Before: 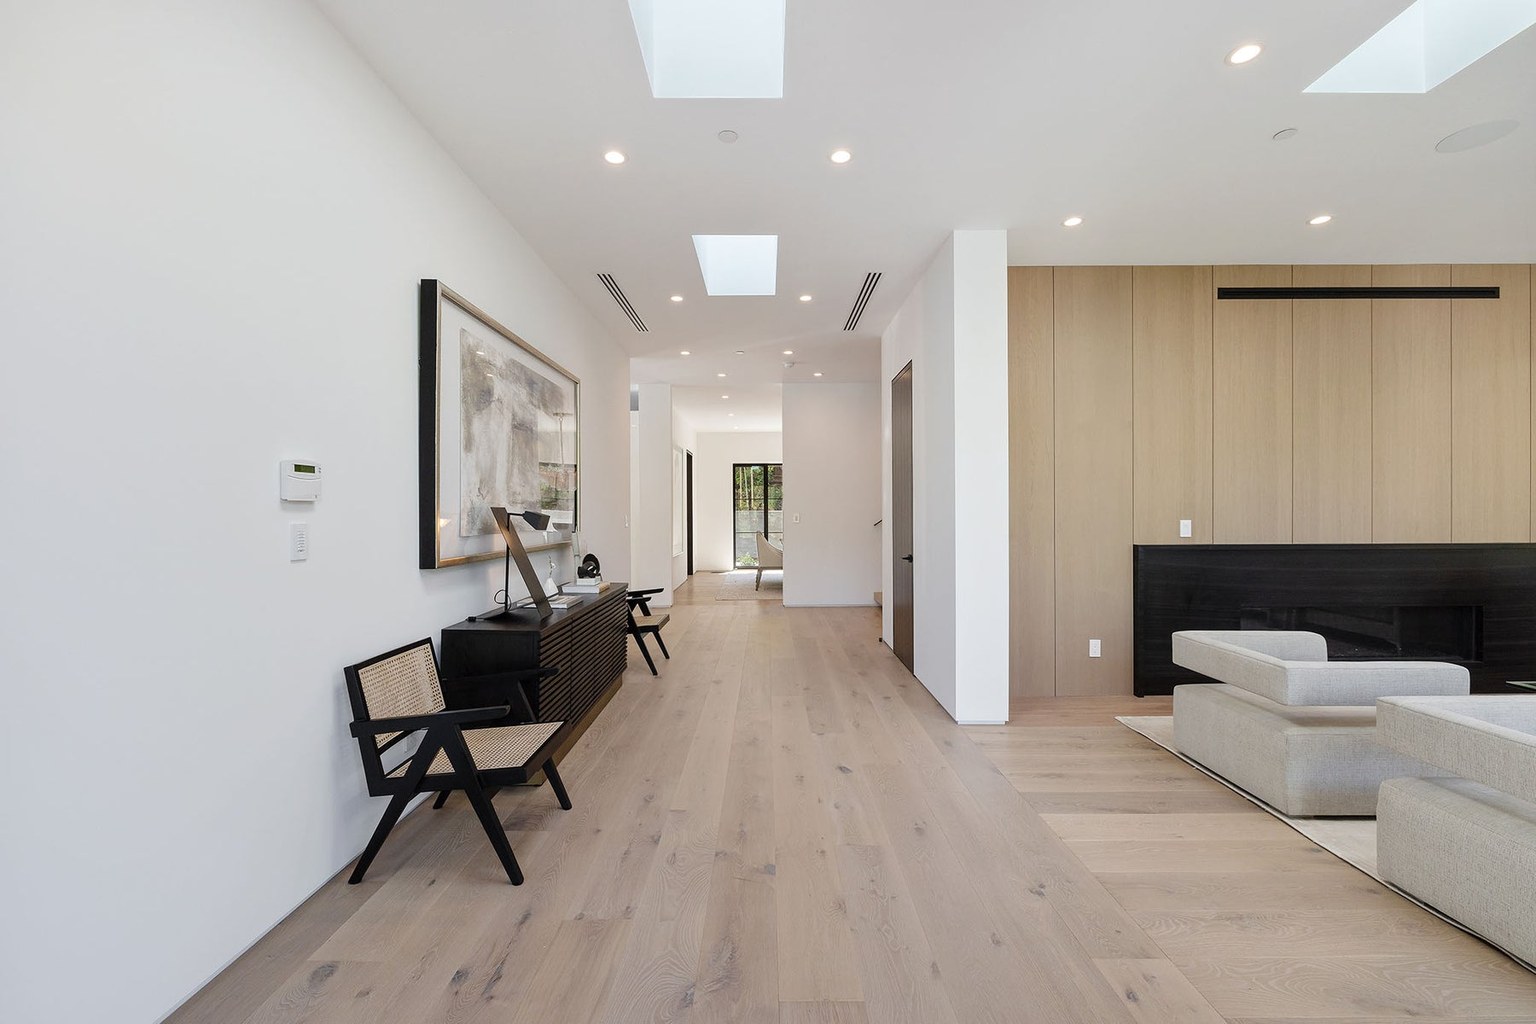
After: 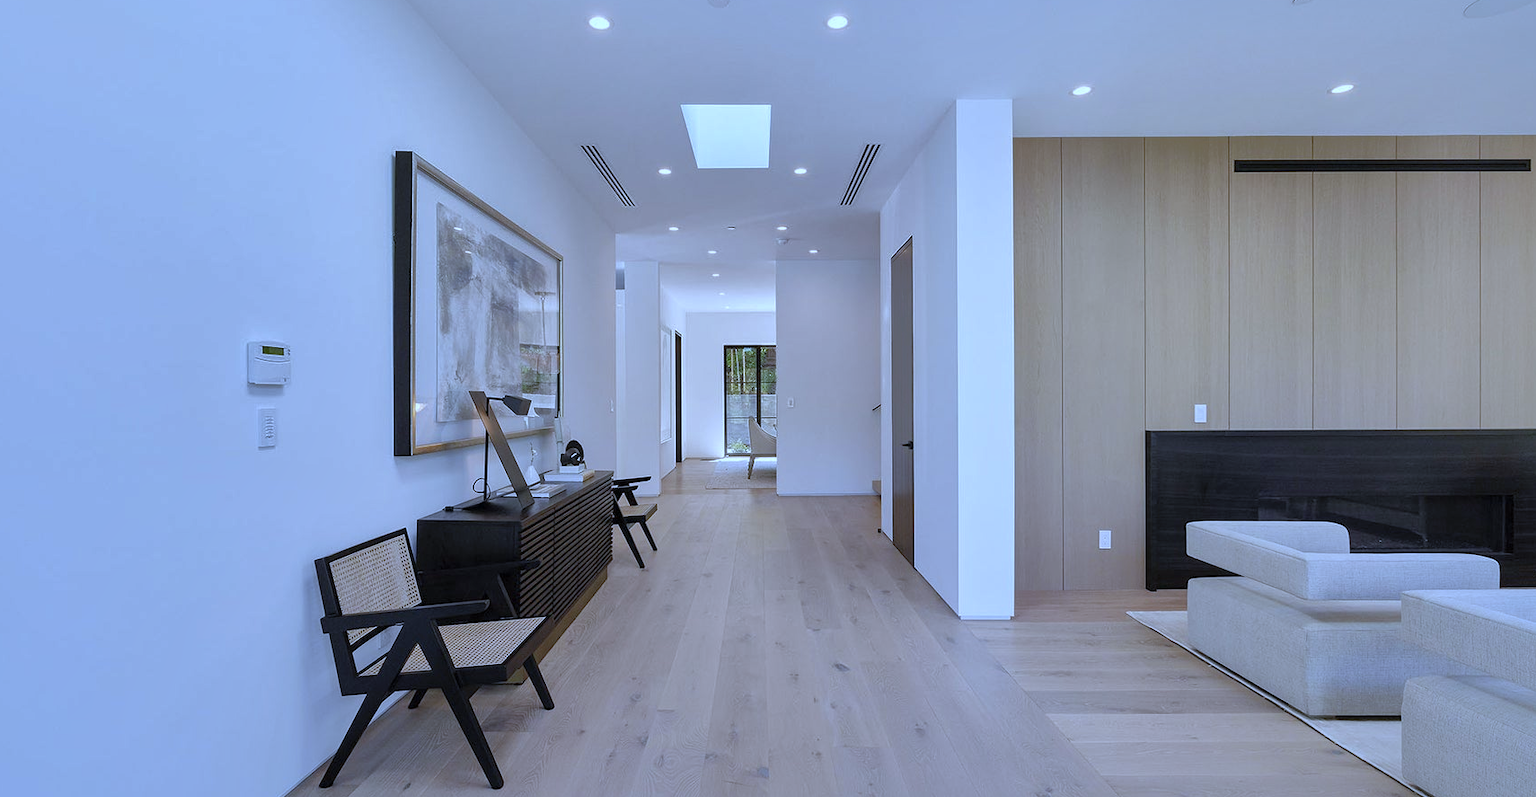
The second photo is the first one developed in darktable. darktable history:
crop and rotate: left 2.991%, top 13.302%, right 1.981%, bottom 12.636%
white balance: red 0.871, blue 1.249
shadows and highlights: shadows 40, highlights -60
